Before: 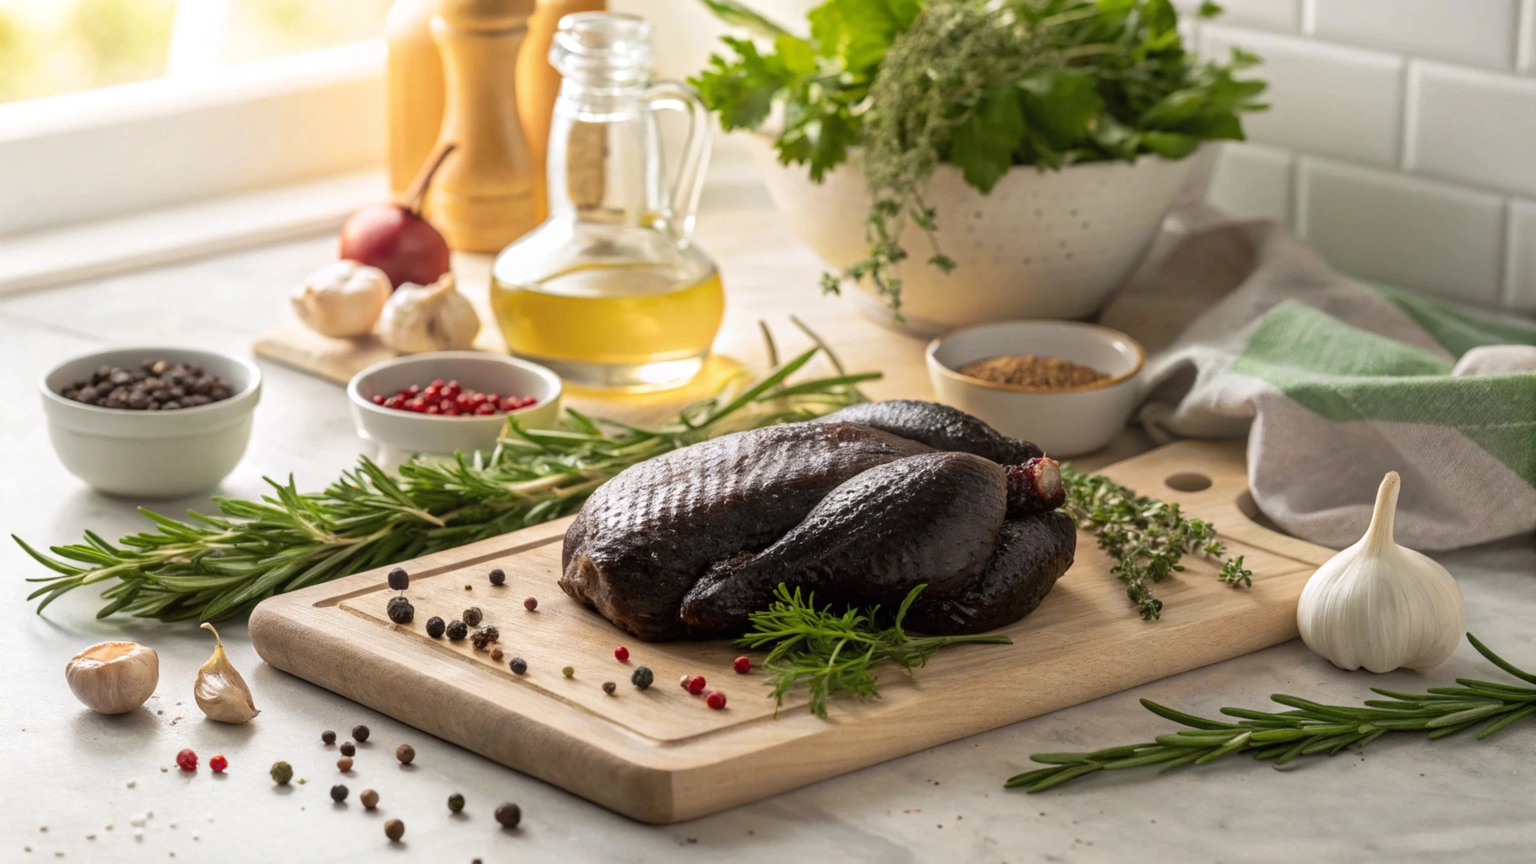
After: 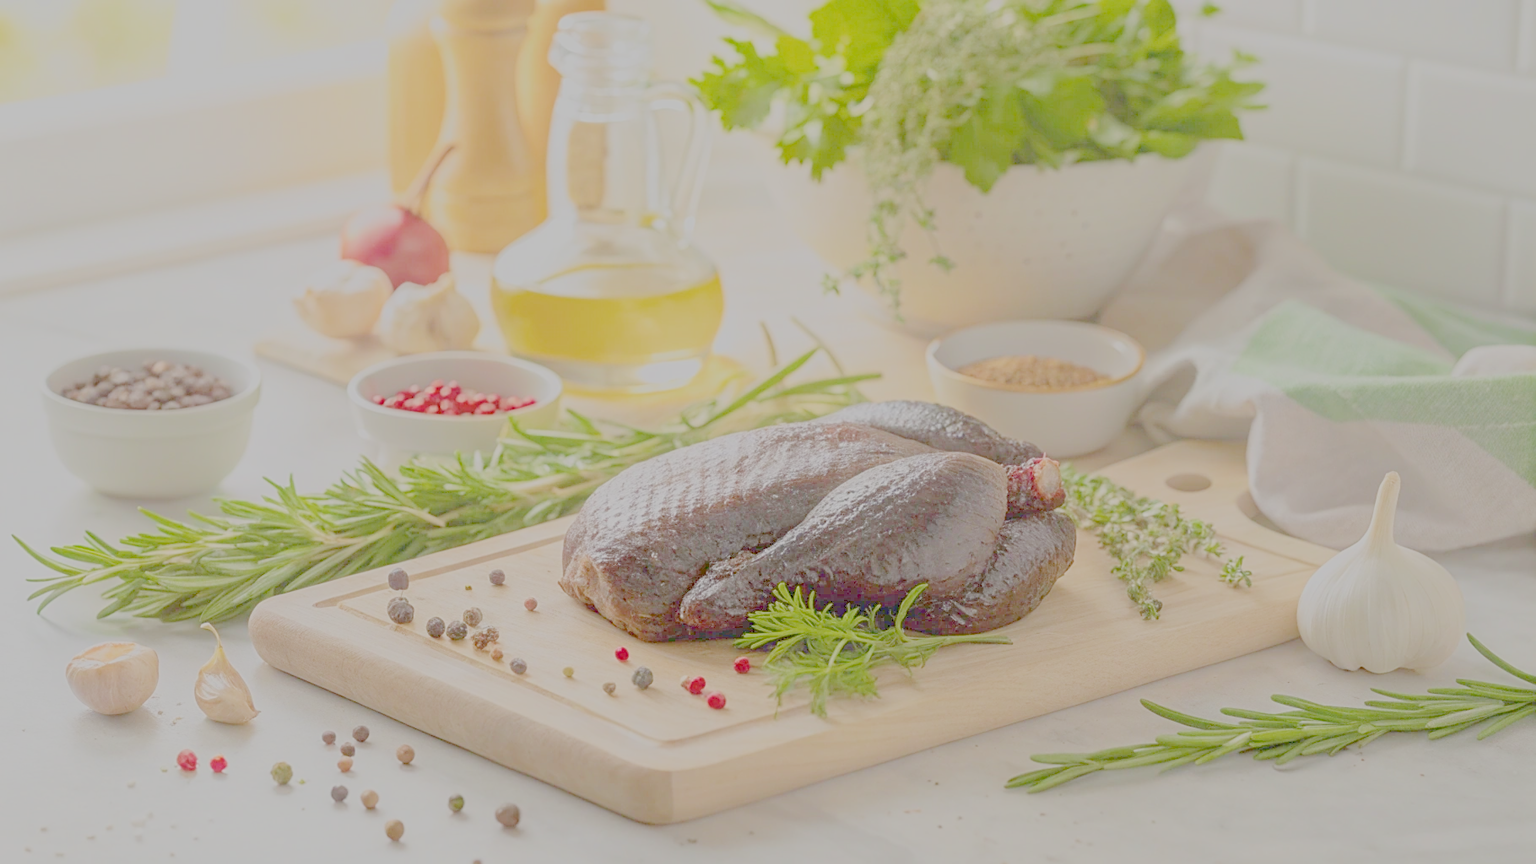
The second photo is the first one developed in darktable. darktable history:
sharpen: on, module defaults
white balance: red 1, blue 1
filmic rgb: black relative exposure -14 EV, white relative exposure 8 EV, threshold 3 EV, hardness 3.74, latitude 50%, contrast 0.5, color science v5 (2021), contrast in shadows safe, contrast in highlights safe
color balance rgb: global vibrance -1%
exposure: exposure 1.089 EV
